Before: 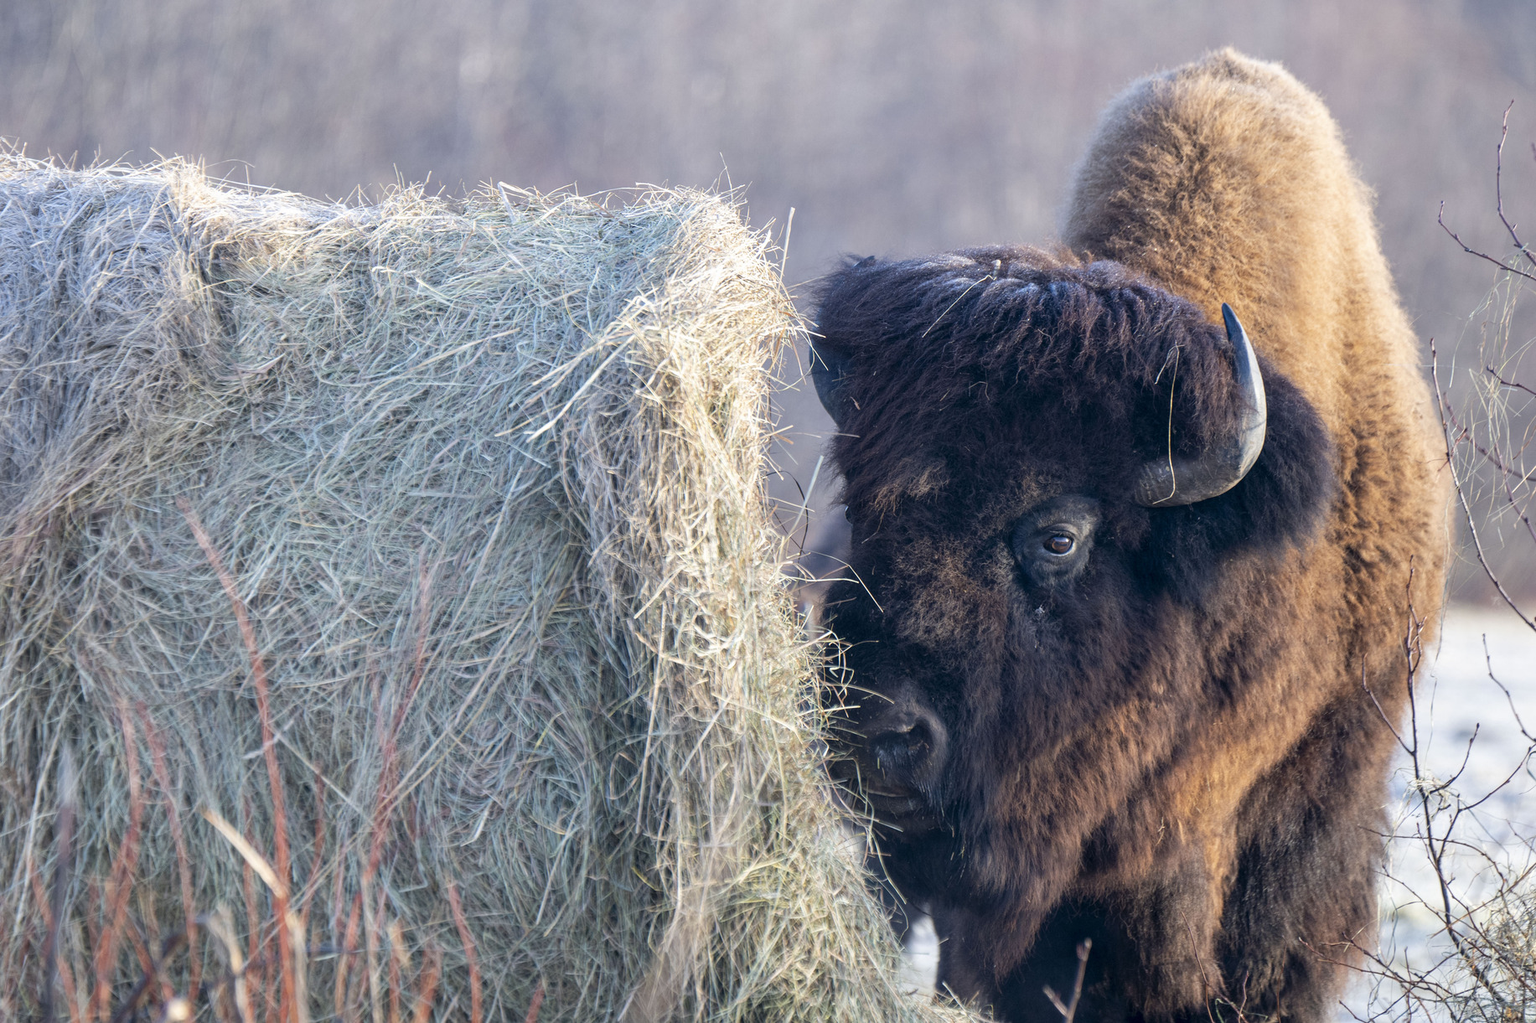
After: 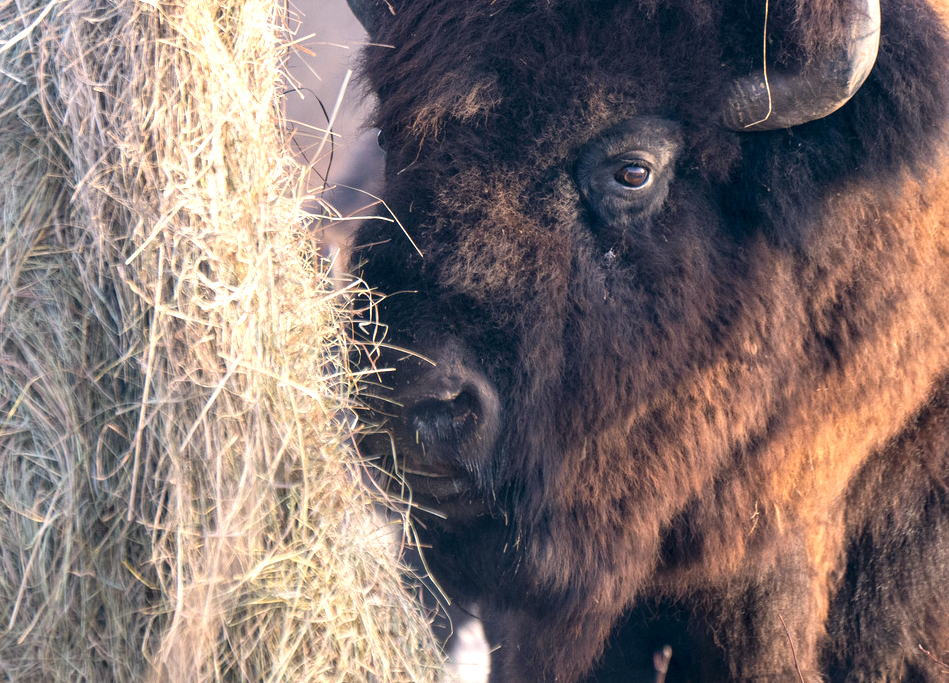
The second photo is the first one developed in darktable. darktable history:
white balance: red 1.127, blue 0.943
crop: left 34.479%, top 38.822%, right 13.718%, bottom 5.172%
exposure: black level correction 0.001, exposure 0.5 EV, compensate exposure bias true, compensate highlight preservation false
